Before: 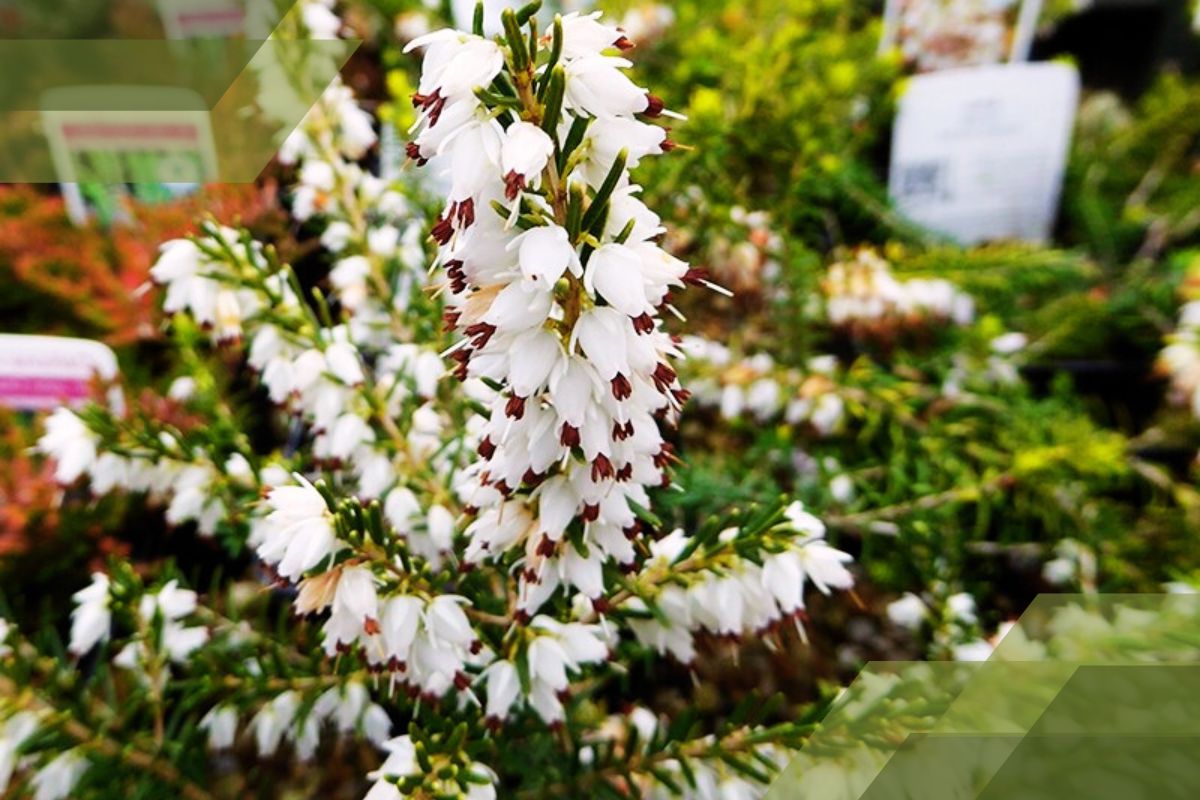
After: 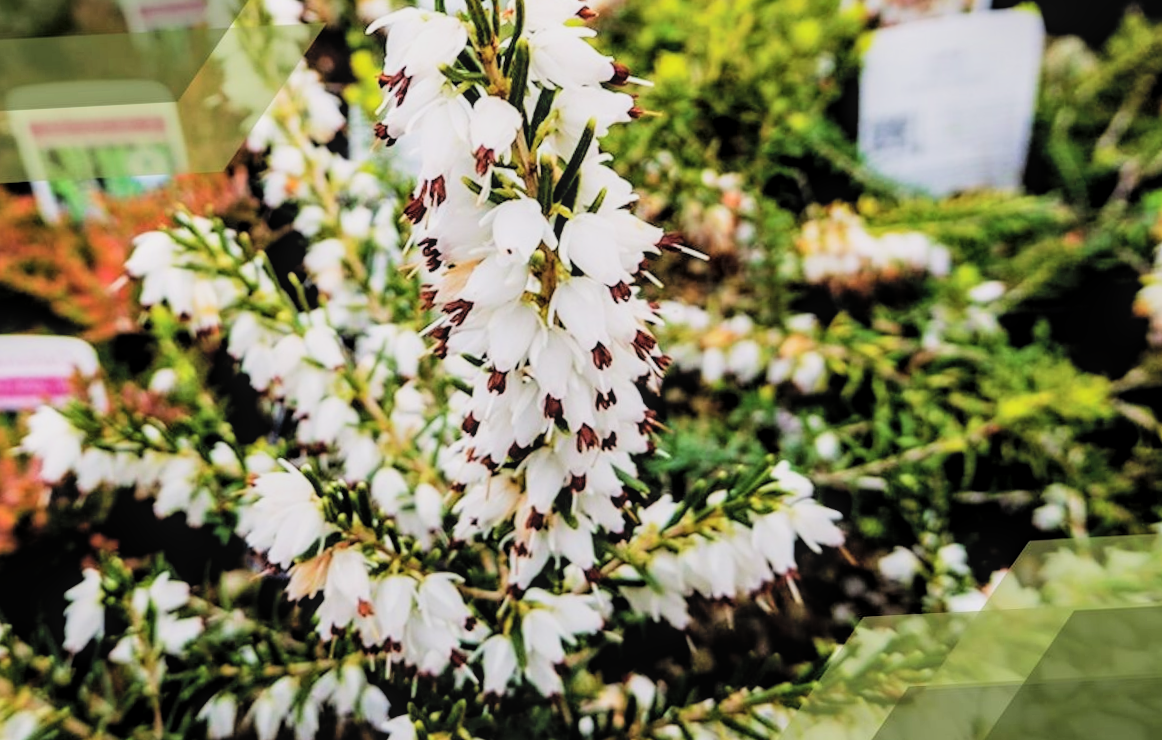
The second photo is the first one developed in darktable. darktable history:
filmic rgb: black relative exposure -5 EV, hardness 2.88, contrast 1.3, highlights saturation mix -10%
local contrast: on, module defaults
contrast brightness saturation: brightness 0.15
rotate and perspective: rotation -3°, crop left 0.031, crop right 0.968, crop top 0.07, crop bottom 0.93
